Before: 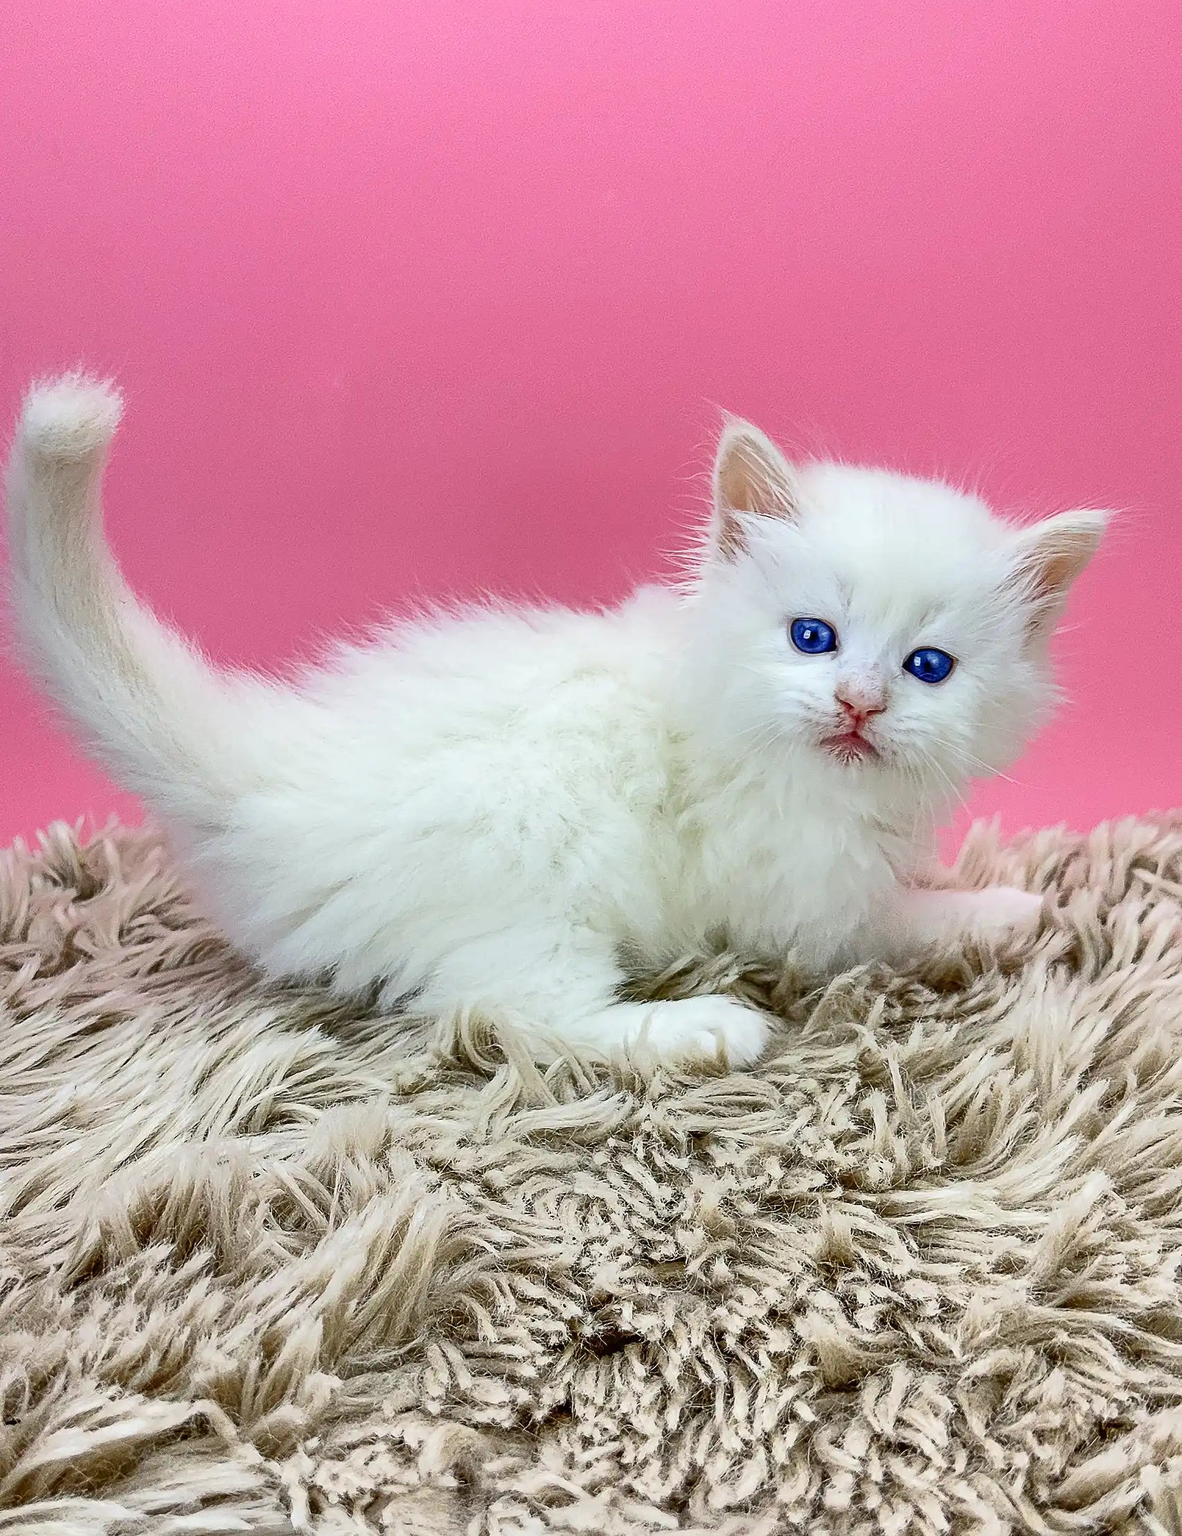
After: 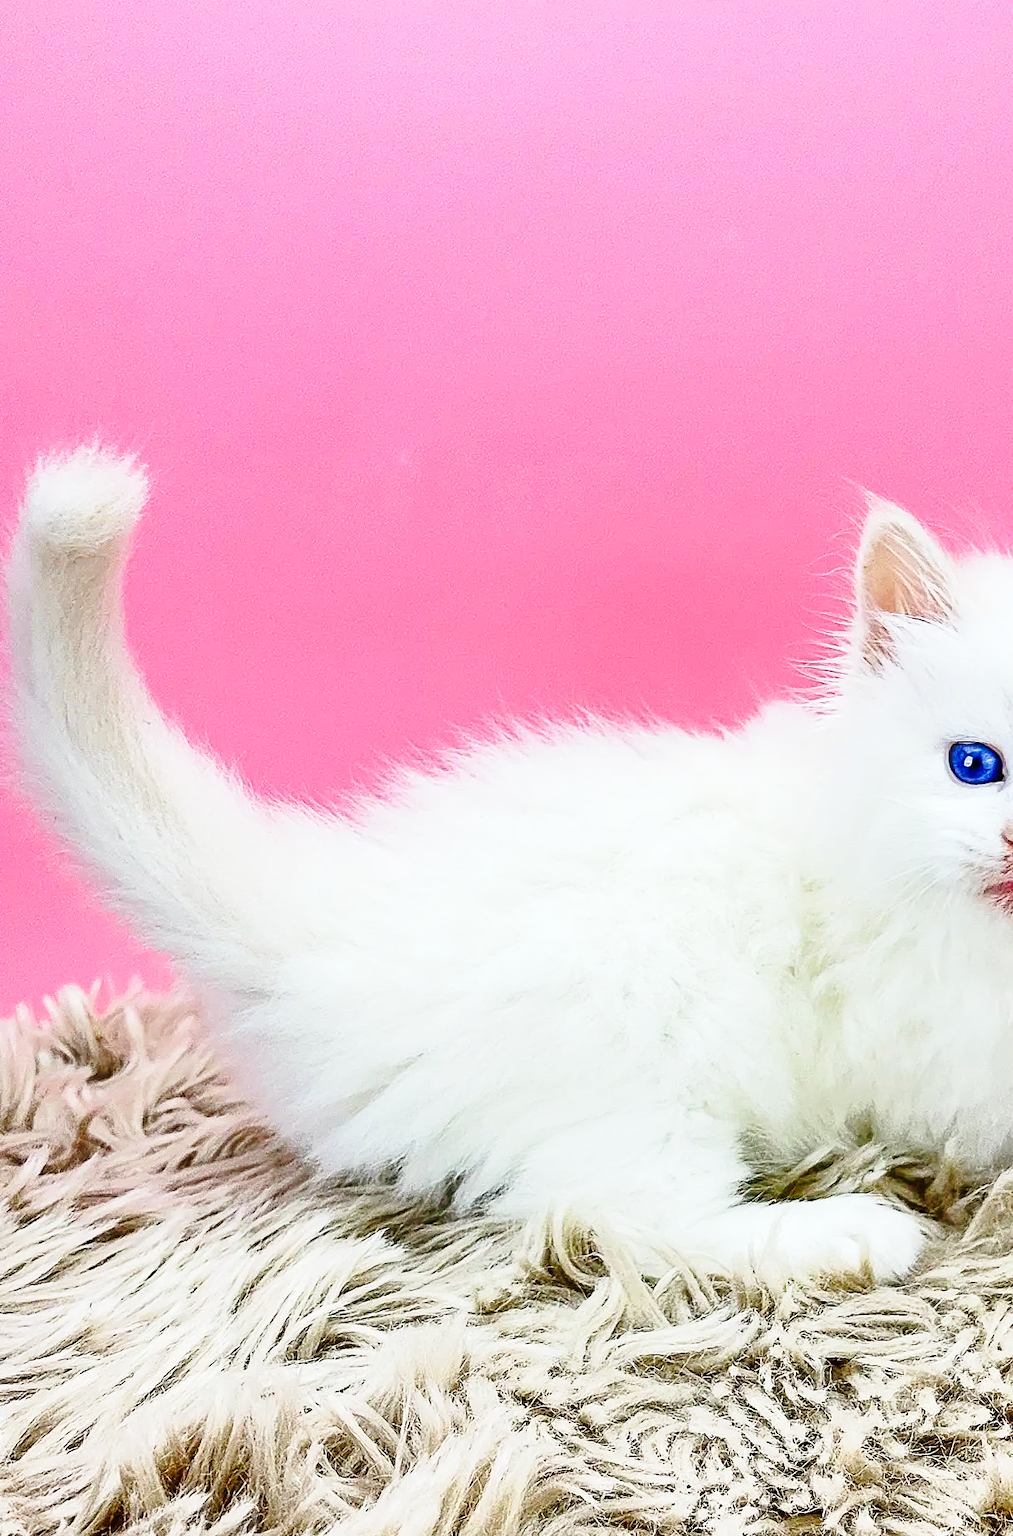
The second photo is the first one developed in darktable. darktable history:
color correction: highlights b* 0.001, saturation 1.13
base curve: curves: ch0 [(0, 0) (0.028, 0.03) (0.121, 0.232) (0.46, 0.748) (0.859, 0.968) (1, 1)], preserve colors none
crop: right 28.473%, bottom 16.631%
